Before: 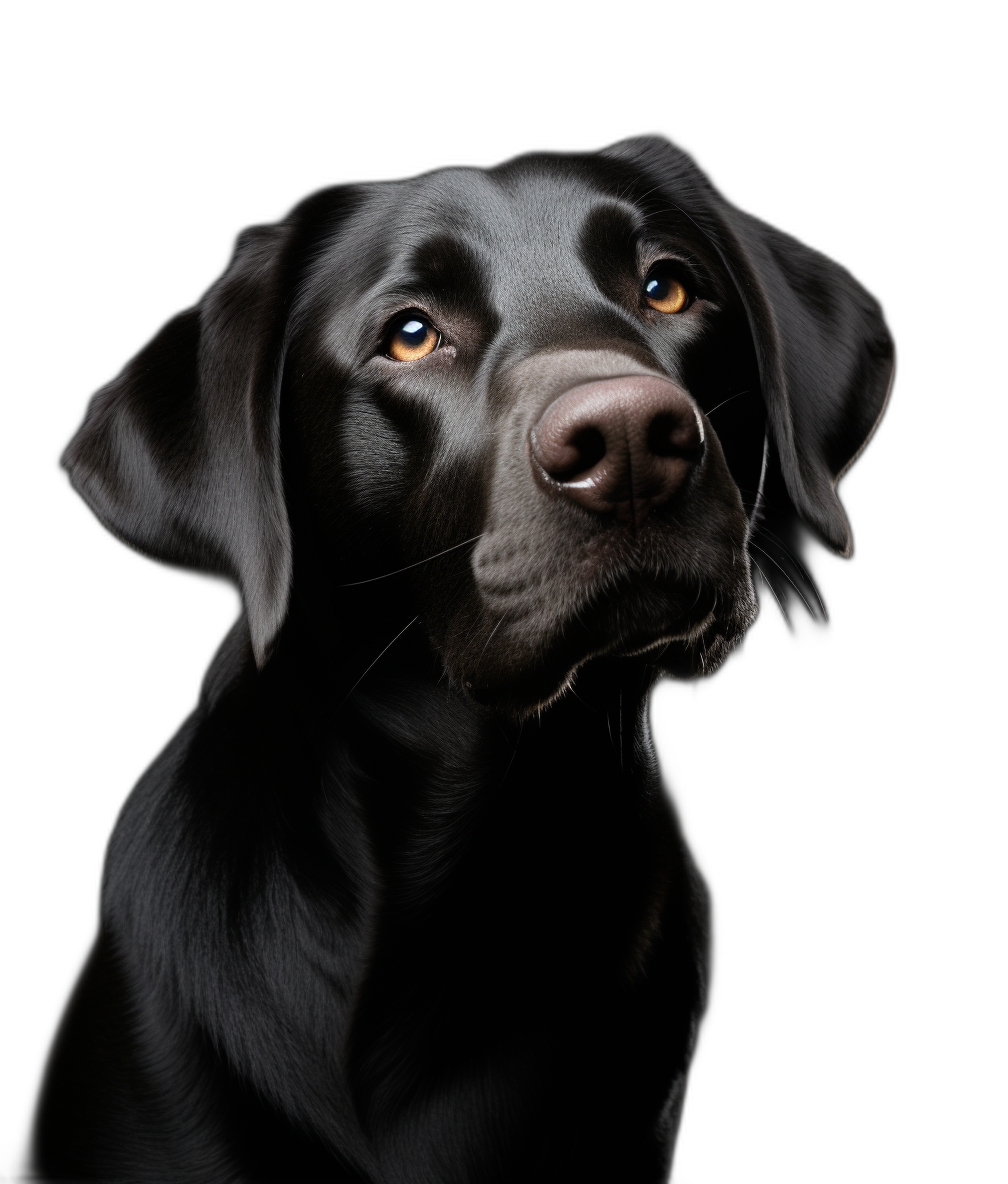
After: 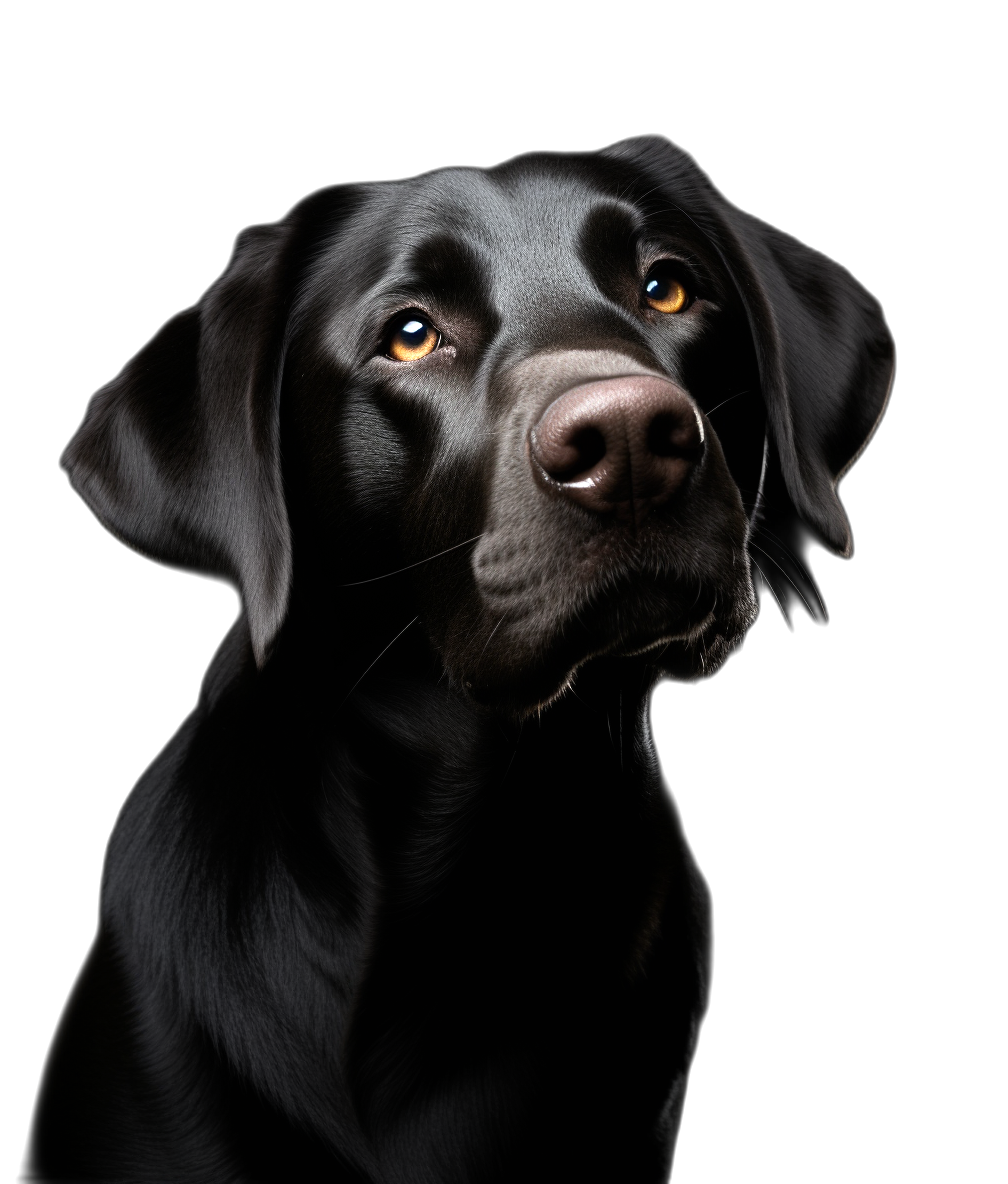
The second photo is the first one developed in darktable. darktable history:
color balance rgb: linear chroma grading › global chroma 14.706%, perceptual saturation grading › global saturation 0.692%, perceptual brilliance grading › global brilliance 15.244%, perceptual brilliance grading › shadows -34.164%
